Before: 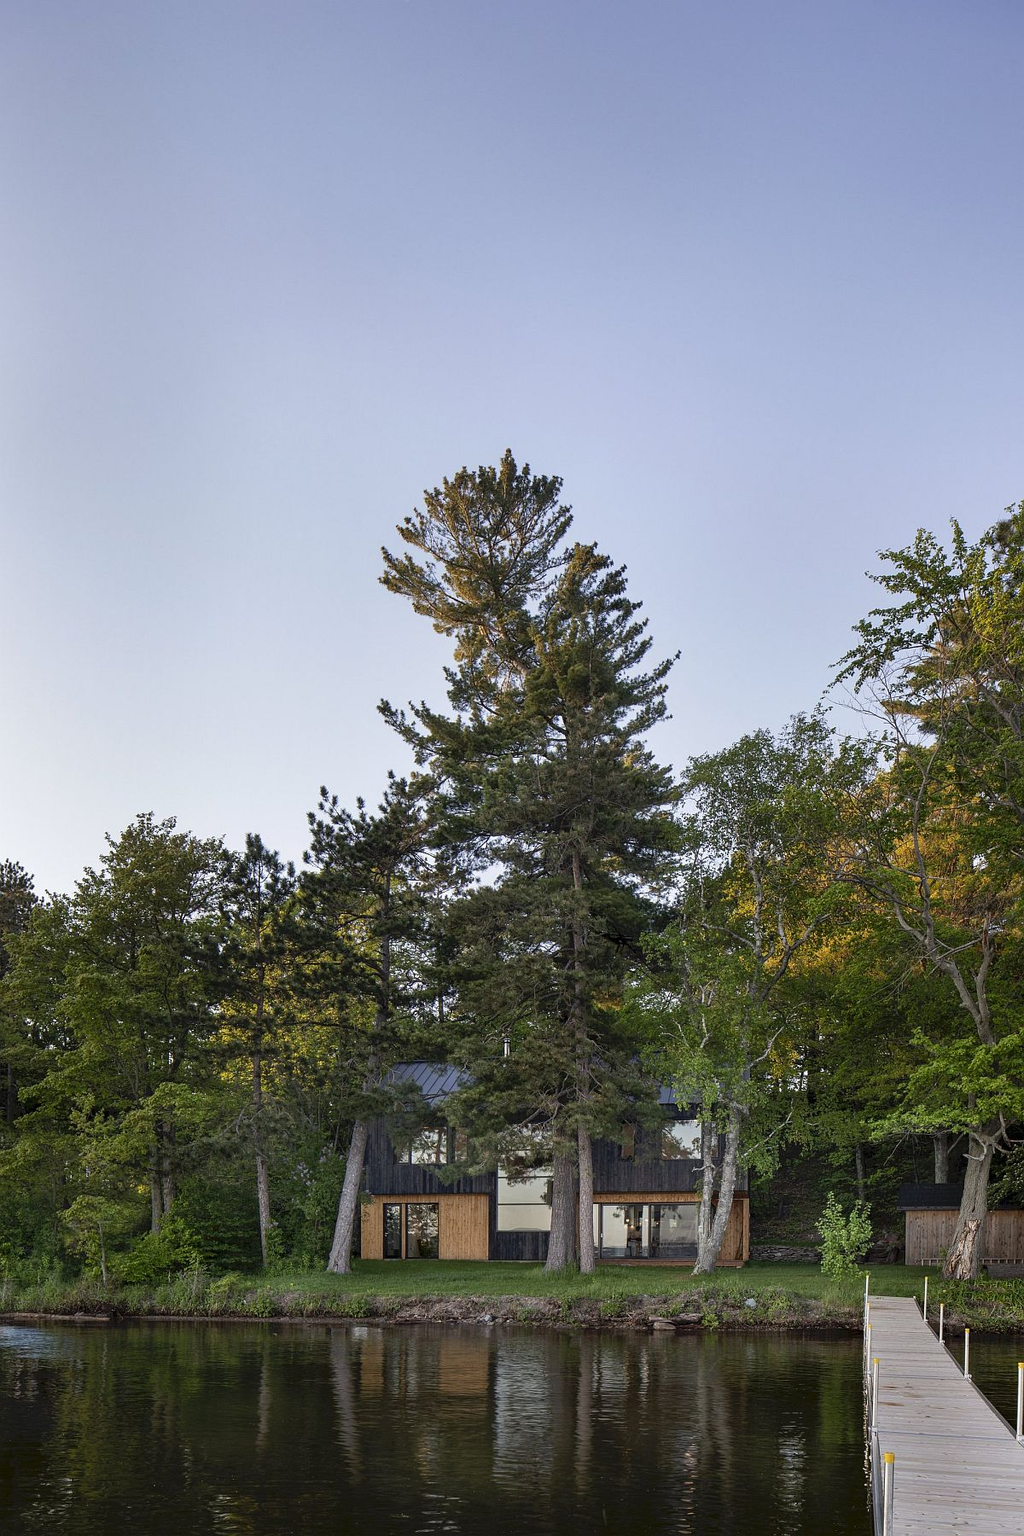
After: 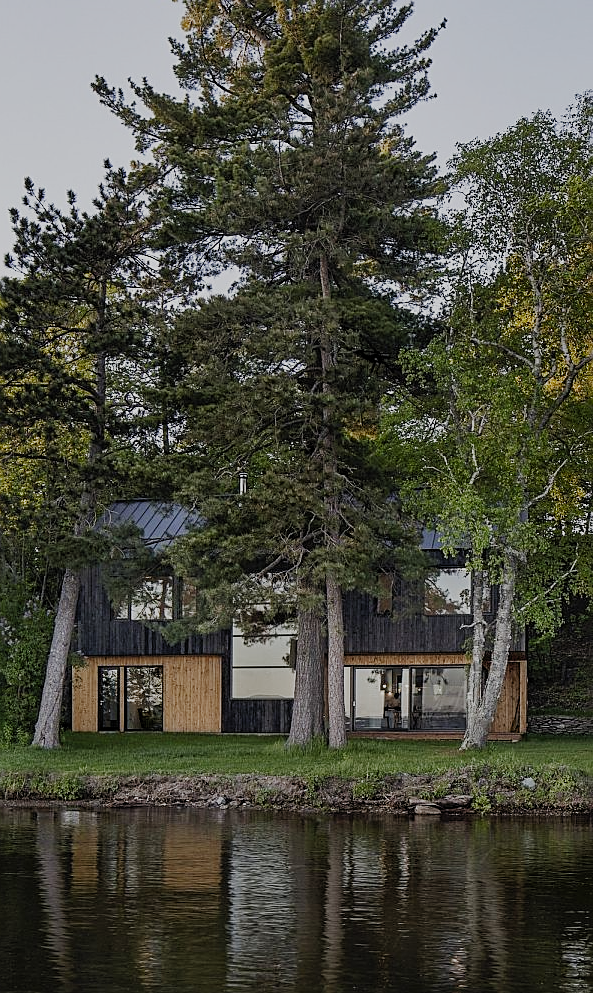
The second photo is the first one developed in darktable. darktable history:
crop: left 29.28%, top 41.347%, right 21.252%, bottom 3.482%
sharpen: on, module defaults
filmic rgb: black relative exposure -7.65 EV, white relative exposure 4.56 EV, hardness 3.61, preserve chrominance no, color science v5 (2021), contrast in shadows safe, contrast in highlights safe
